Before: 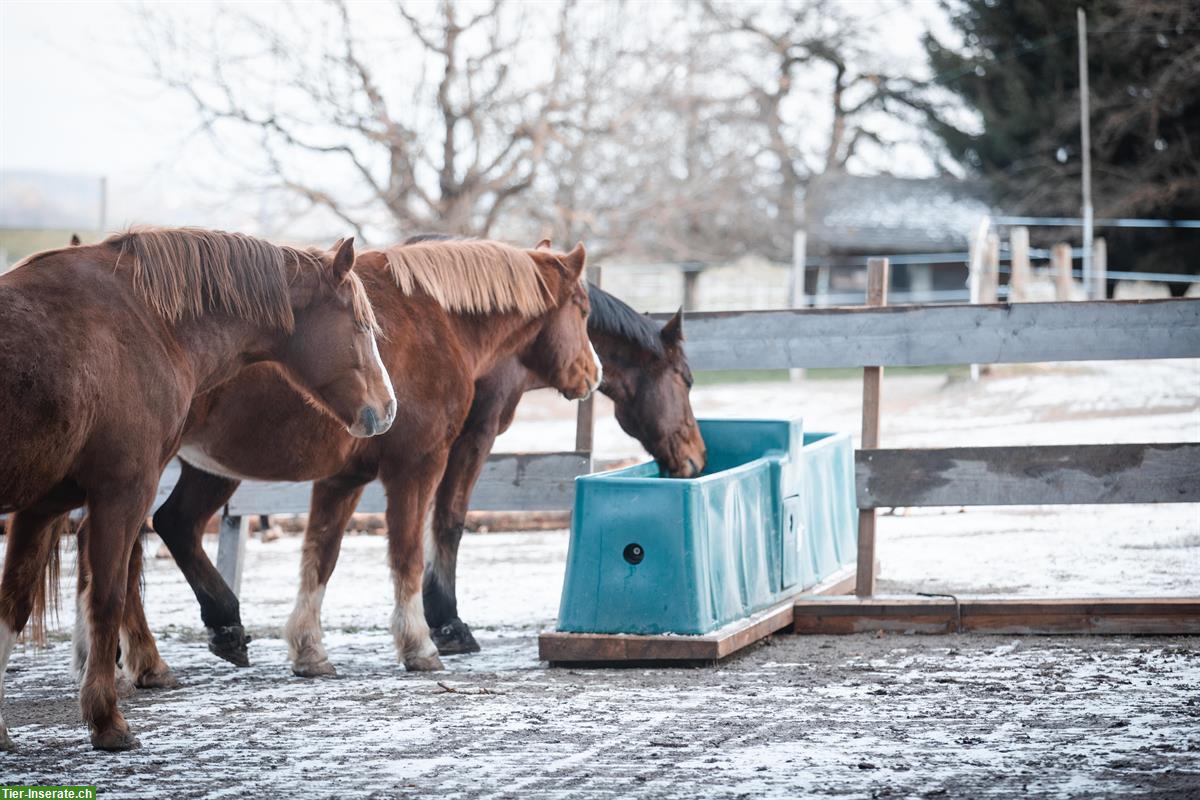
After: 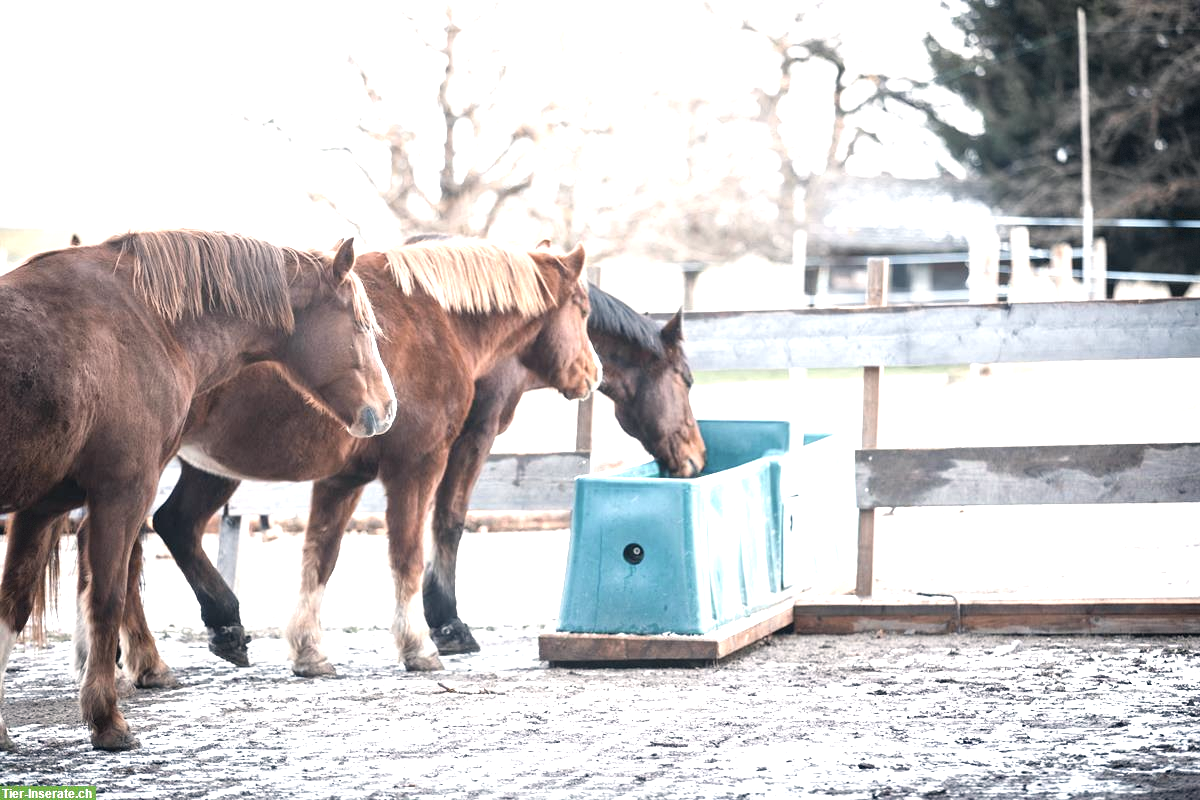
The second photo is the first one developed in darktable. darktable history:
exposure: black level correction 0, exposure 1.2 EV, compensate highlight preservation false
vignetting: fall-off start 97.25%, brightness -0.229, saturation 0.137, width/height ratio 1.185, dithering 8-bit output, unbound false
contrast brightness saturation: saturation -0.069
color correction: highlights a* 2.92, highlights b* 4.99, shadows a* -2.55, shadows b* -4.92, saturation 0.823
